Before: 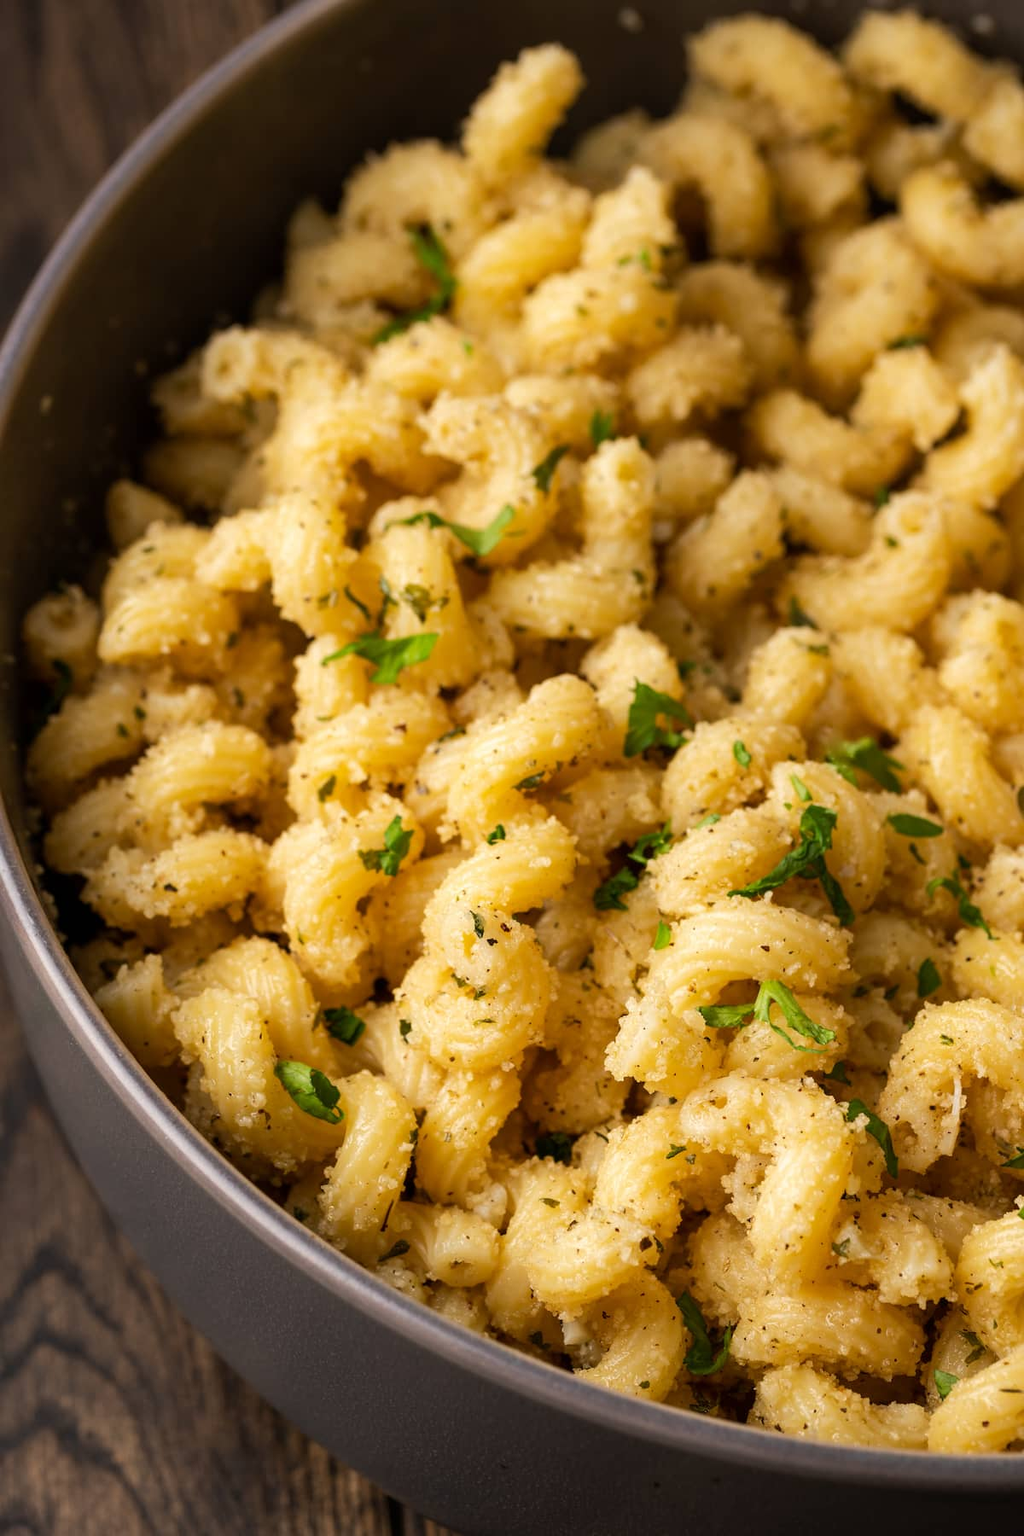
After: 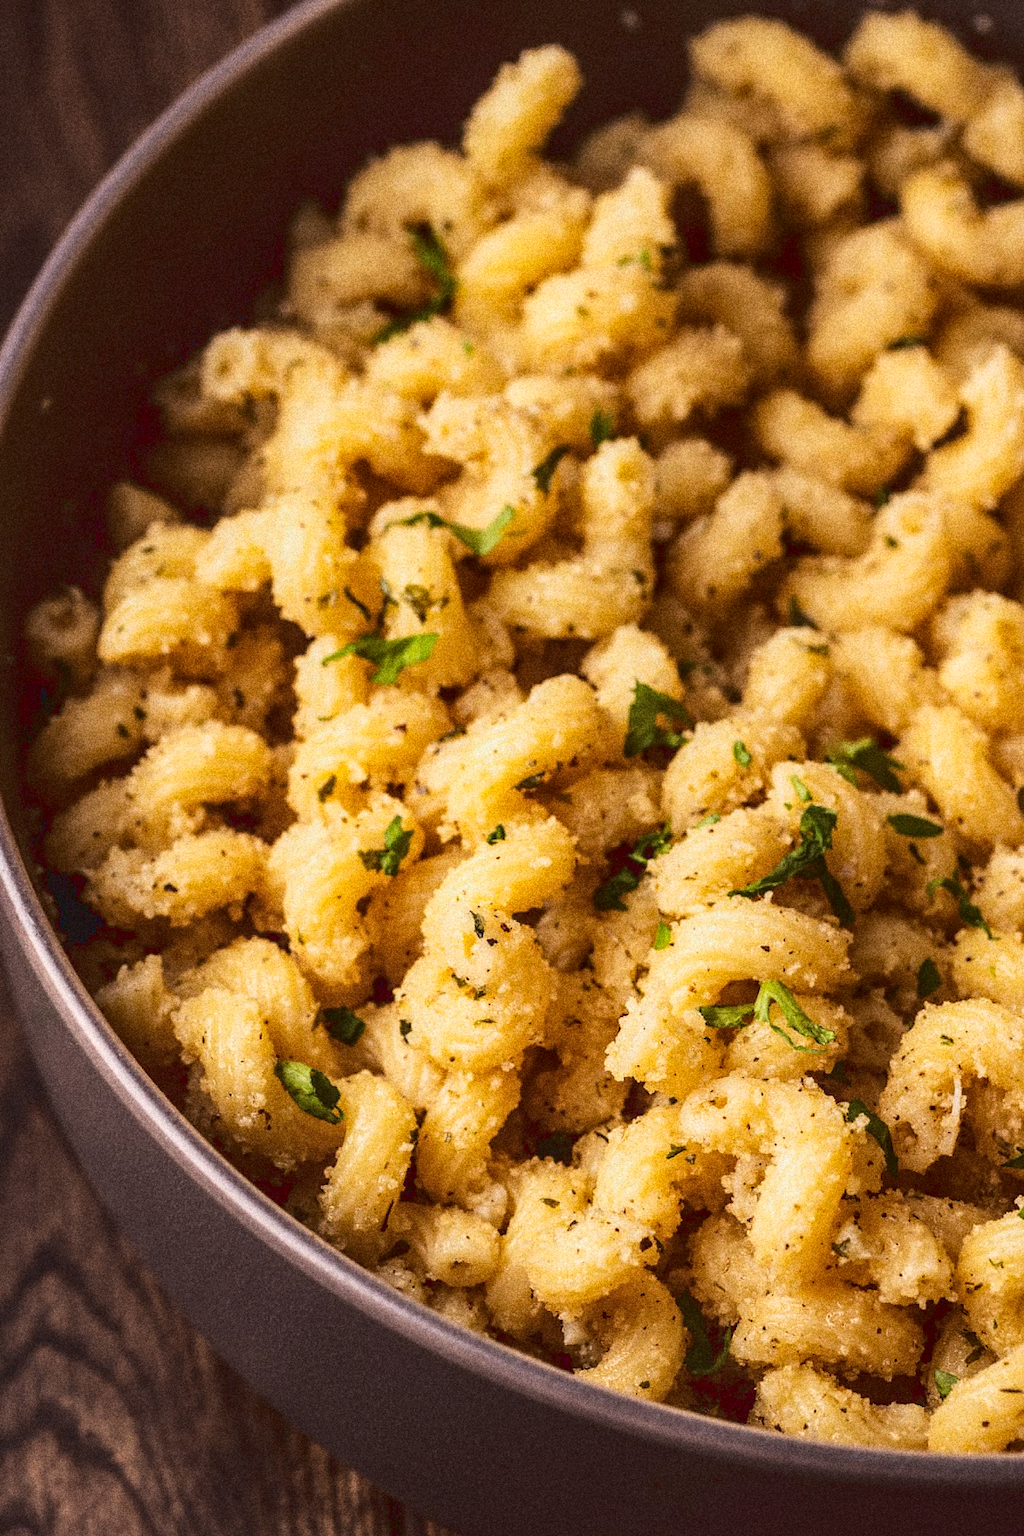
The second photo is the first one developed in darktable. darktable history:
tone curve: curves: ch0 [(0, 0.072) (0.249, 0.176) (0.518, 0.489) (0.832, 0.854) (1, 0.948)], color space Lab, linked channels, preserve colors none
grain: coarseness 14.49 ISO, strength 48.04%, mid-tones bias 35%
rgb levels: mode RGB, independent channels, levels [[0, 0.474, 1], [0, 0.5, 1], [0, 0.5, 1]]
local contrast: on, module defaults
